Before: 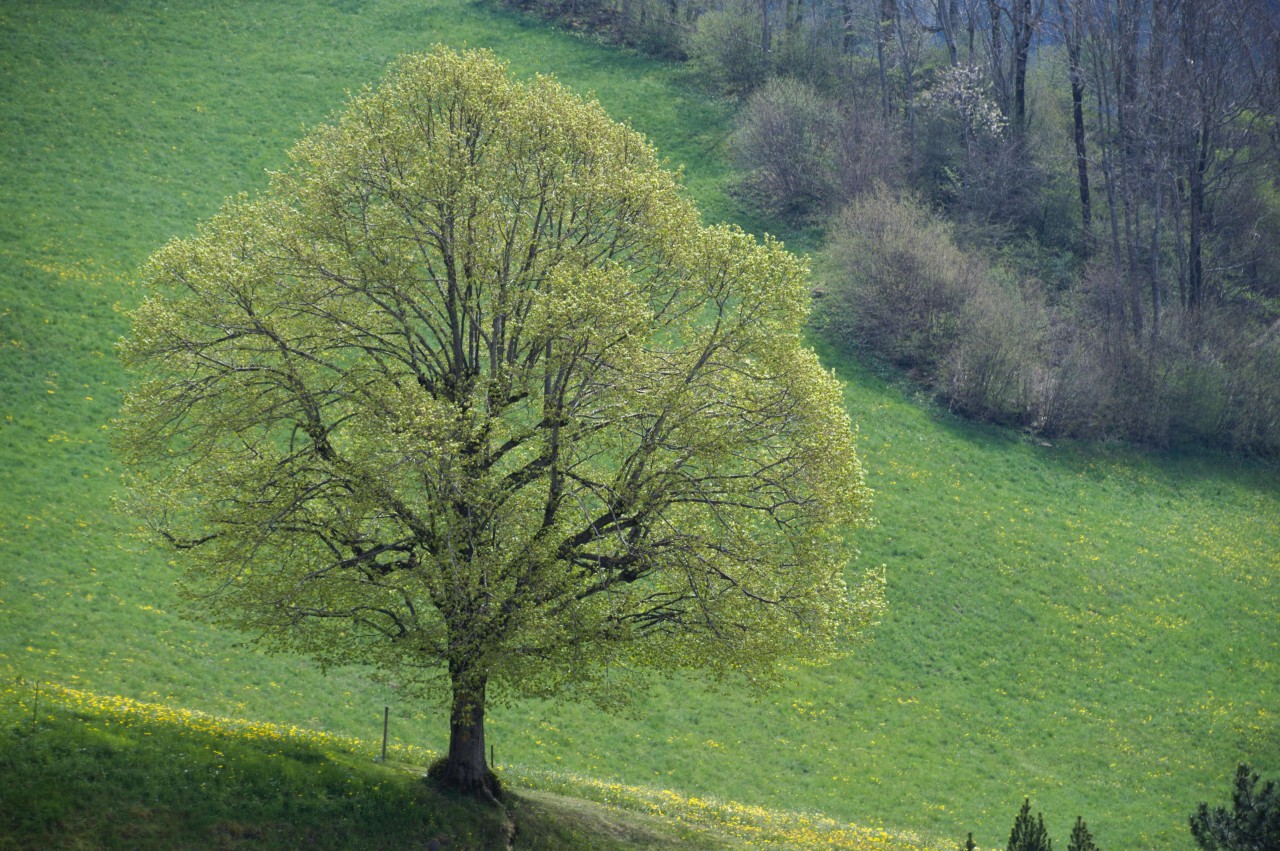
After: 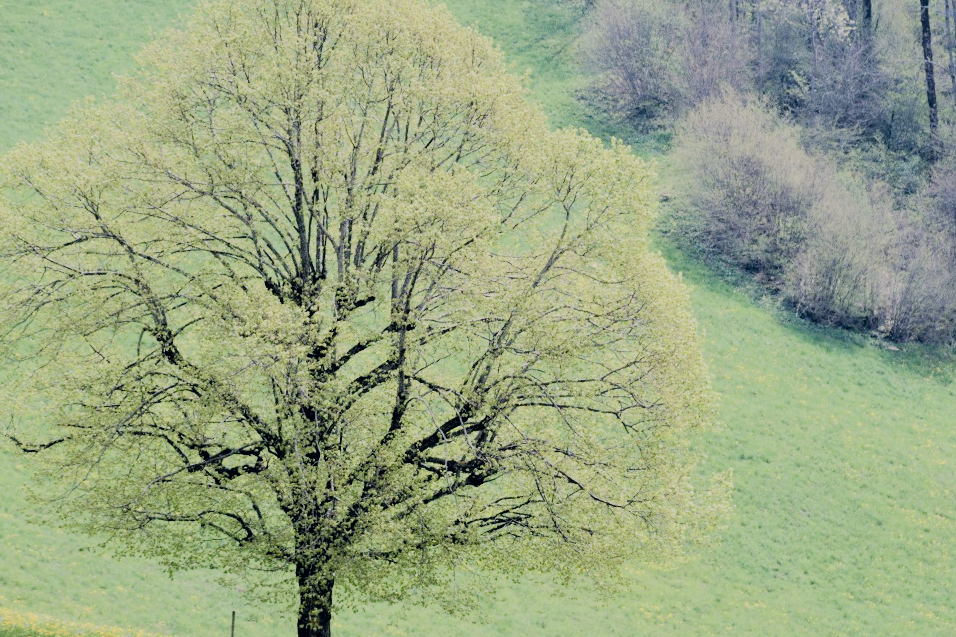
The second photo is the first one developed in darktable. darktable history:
color correction: highlights a* 2.78, highlights b* 5, shadows a* -2.02, shadows b* -4.82, saturation 0.811
crop and rotate: left 11.96%, top 11.398%, right 13.317%, bottom 13.675%
tone equalizer: -7 EV 0.148 EV, -6 EV 0.586 EV, -5 EV 1.16 EV, -4 EV 1.3 EV, -3 EV 1.16 EV, -2 EV 0.6 EV, -1 EV 0.163 EV, edges refinement/feathering 500, mask exposure compensation -1.57 EV, preserve details no
filmic rgb: black relative exposure -4.11 EV, white relative exposure 5.15 EV, hardness 2.11, contrast 1.174
color balance rgb: perceptual saturation grading › global saturation 20%, perceptual saturation grading › highlights -50.498%, perceptual saturation grading › shadows 30.239%, perceptual brilliance grading › global brilliance -0.515%, perceptual brilliance grading › highlights -0.784%, perceptual brilliance grading › mid-tones -1.442%, perceptual brilliance grading › shadows -1.75%
contrast brightness saturation: contrast 0.044, saturation 0.07
